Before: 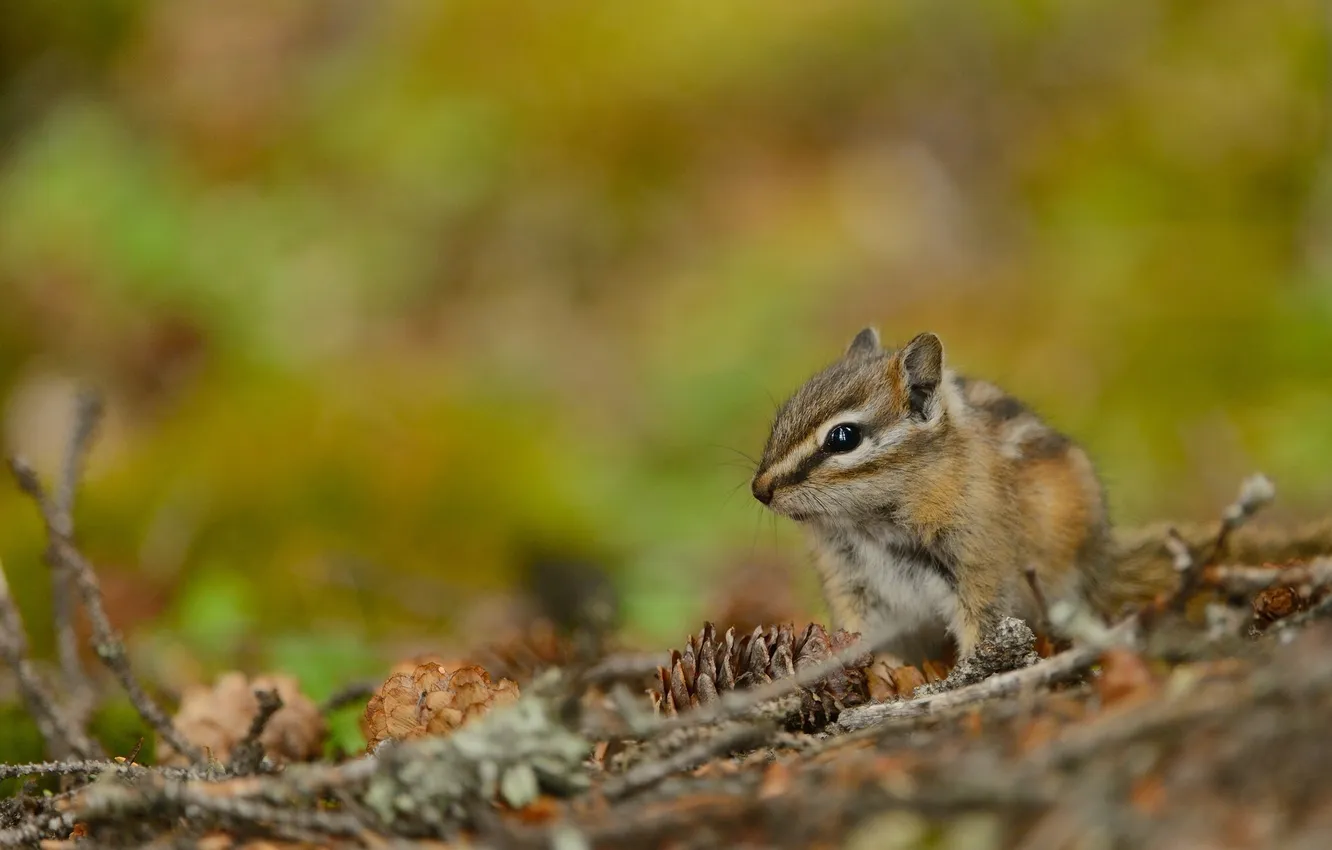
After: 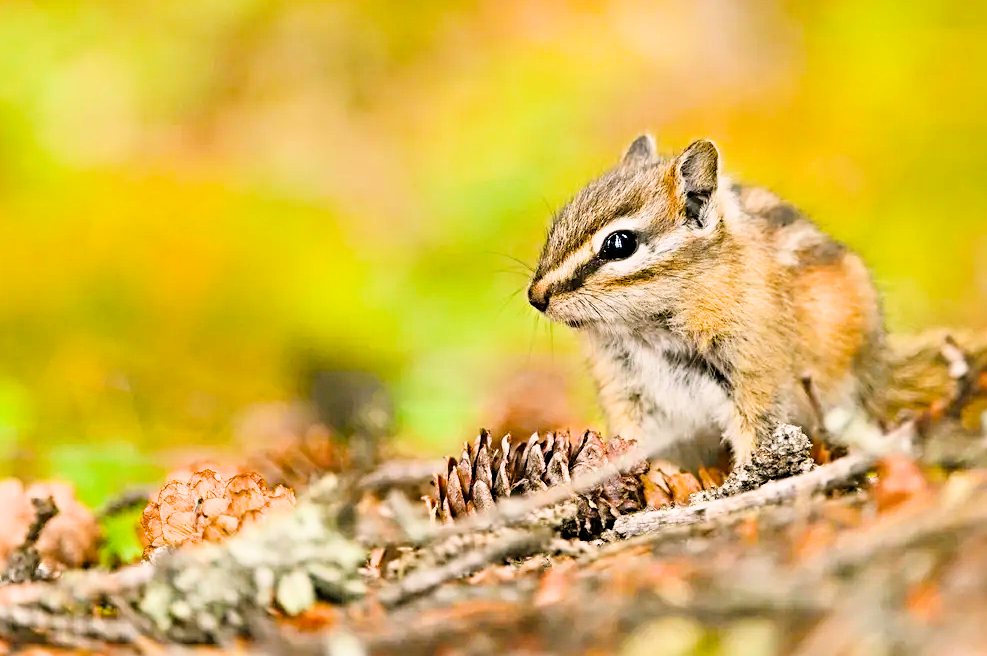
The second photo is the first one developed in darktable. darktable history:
crop: left 16.852%, top 22.734%, right 8.984%
exposure: black level correction 0, exposure 1.871 EV, compensate highlight preservation false
color balance rgb: highlights gain › chroma 1.524%, highlights gain › hue 309.58°, perceptual saturation grading › global saturation 19.92%
sharpen: radius 4.842
filmic rgb: black relative exposure -7.76 EV, white relative exposure 4.4 EV, threshold 3.04 EV, target black luminance 0%, hardness 3.76, latitude 50.81%, contrast 1.075, highlights saturation mix 9%, shadows ↔ highlights balance -0.276%, enable highlight reconstruction true
